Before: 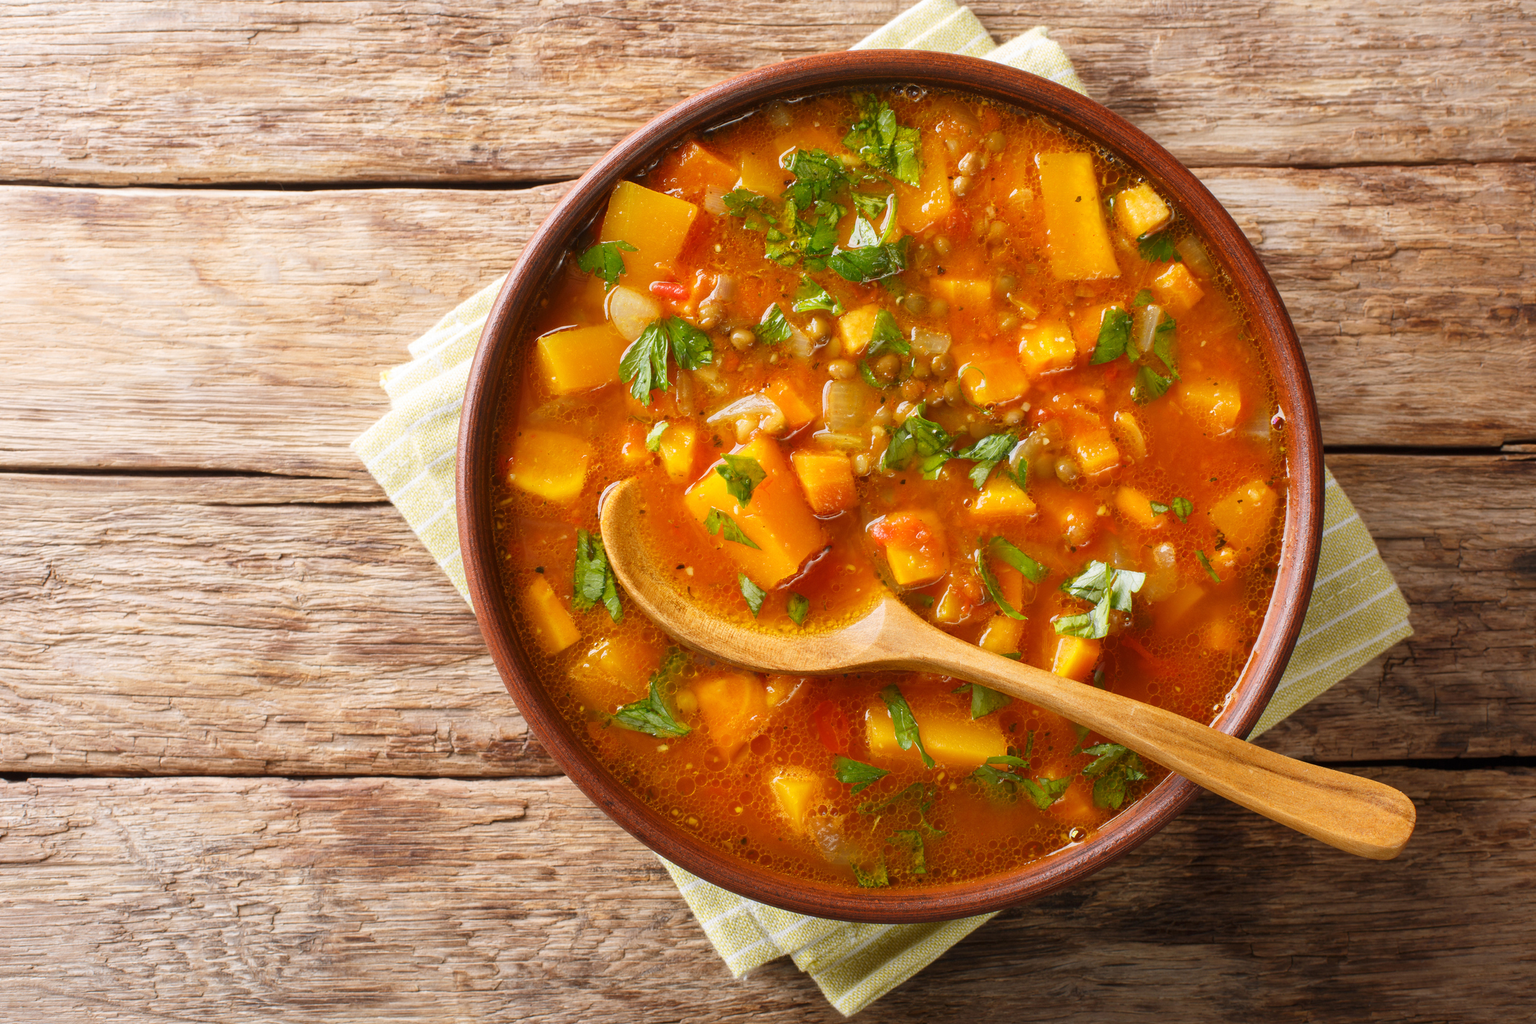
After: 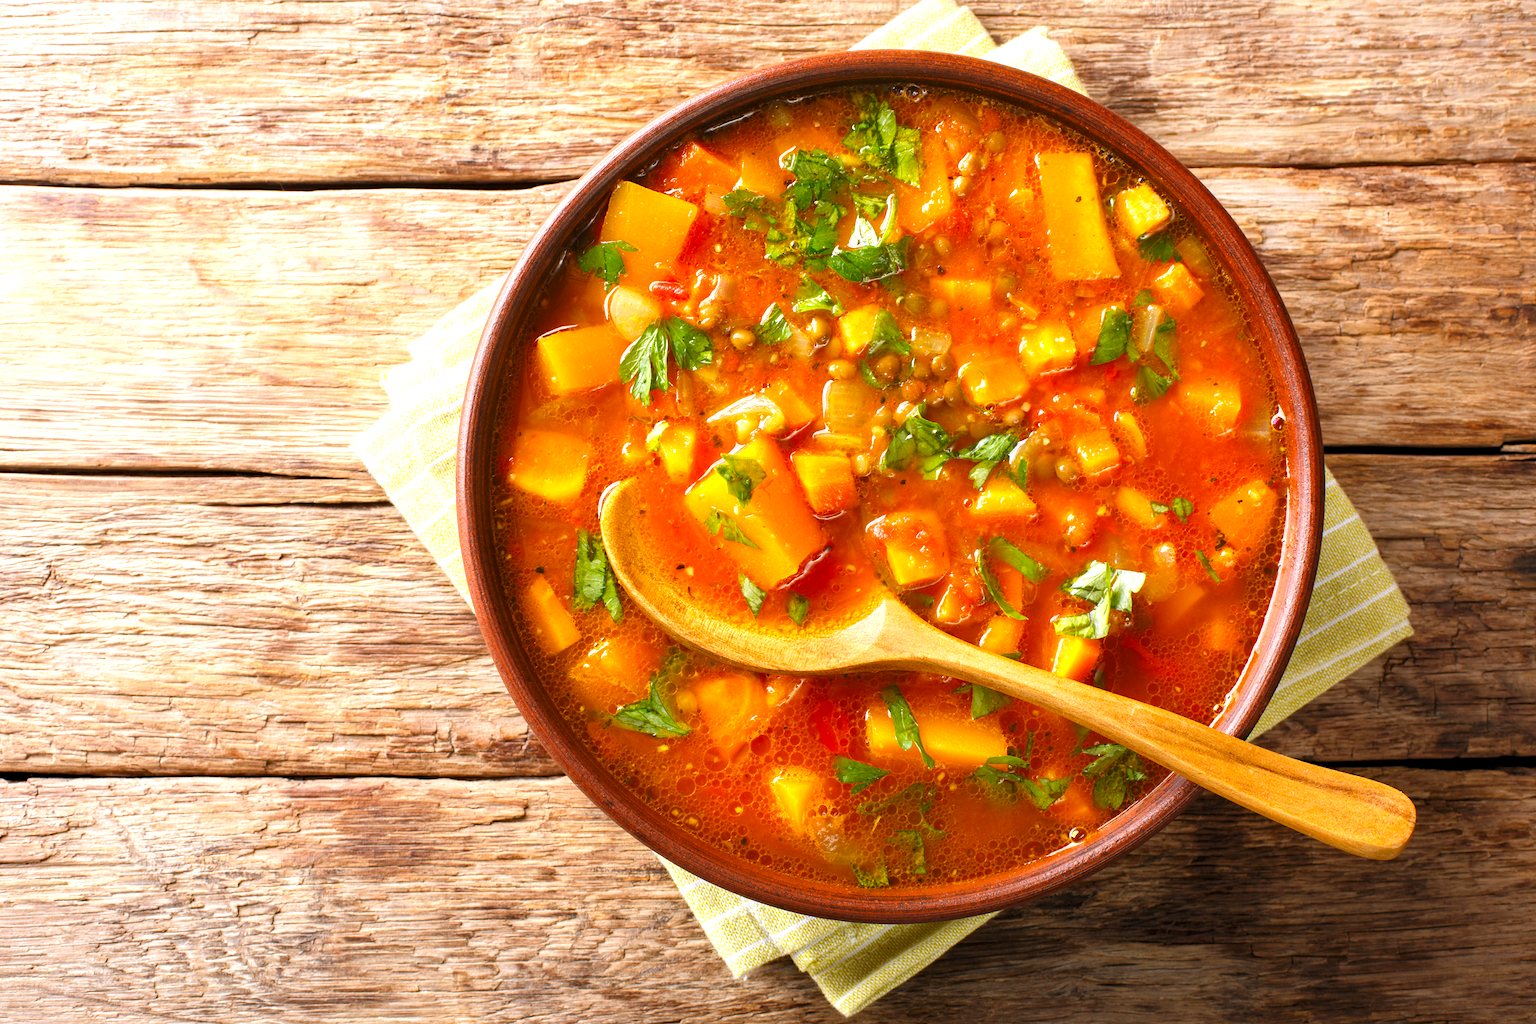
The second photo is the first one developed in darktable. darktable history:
exposure: black level correction 0, exposure 0.498 EV, compensate highlight preservation false
contrast brightness saturation: contrast 0.037, saturation 0.151
haze removal: compatibility mode true, adaptive false
levels: levels [0.031, 0.5, 0.969]
